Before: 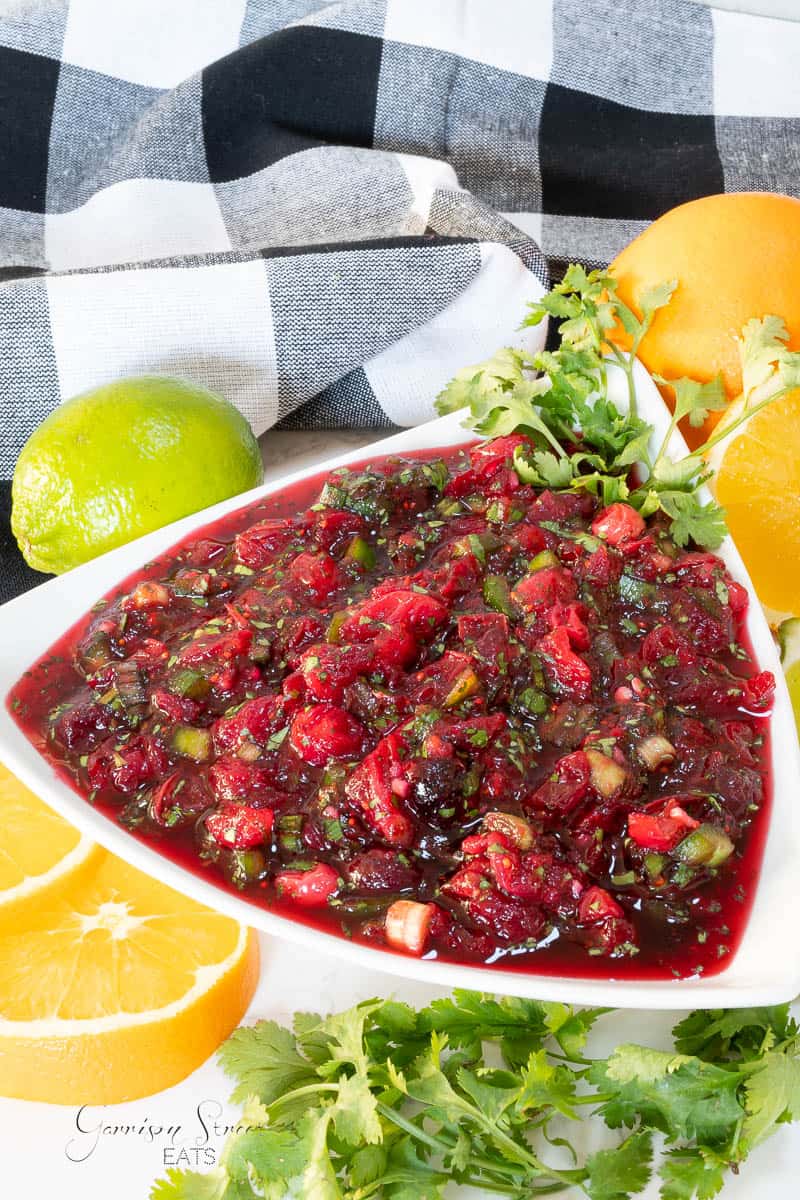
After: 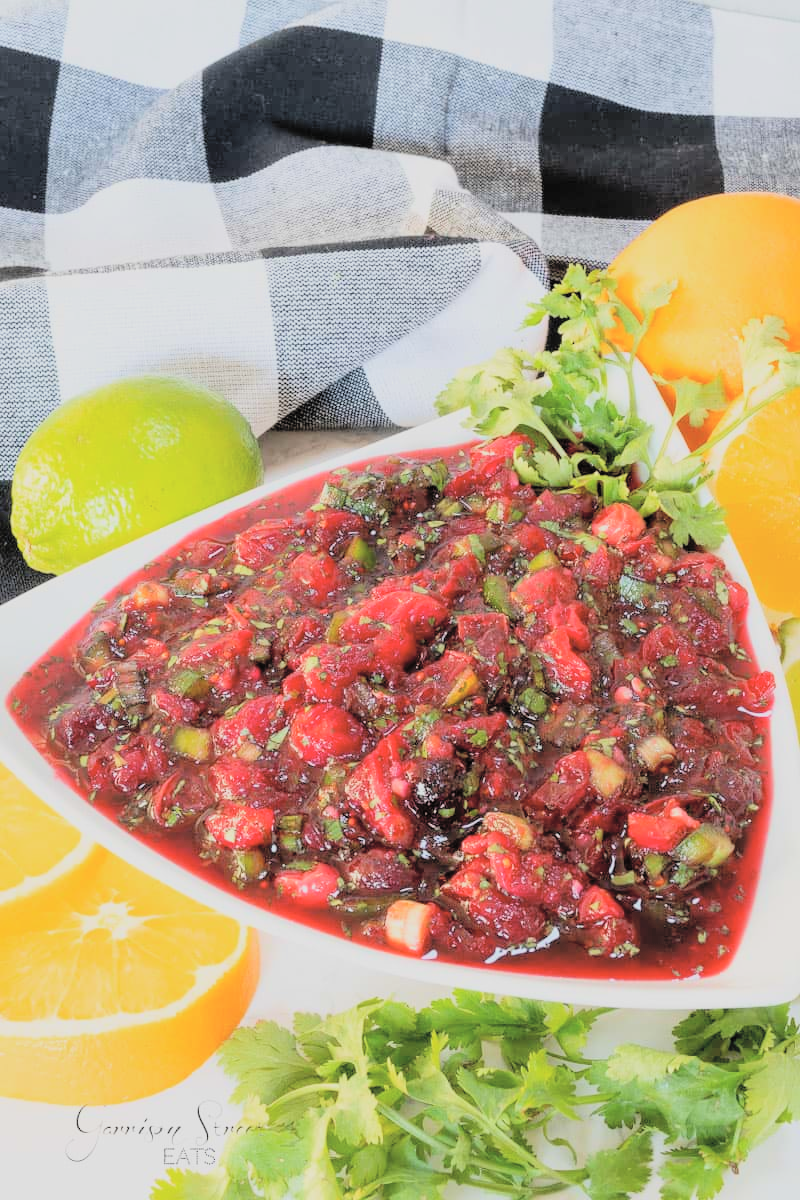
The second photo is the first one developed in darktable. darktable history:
filmic rgb: black relative exposure -7.48 EV, white relative exposure 4.83 EV, hardness 3.4, color science v6 (2022)
contrast brightness saturation: brightness 0.28
